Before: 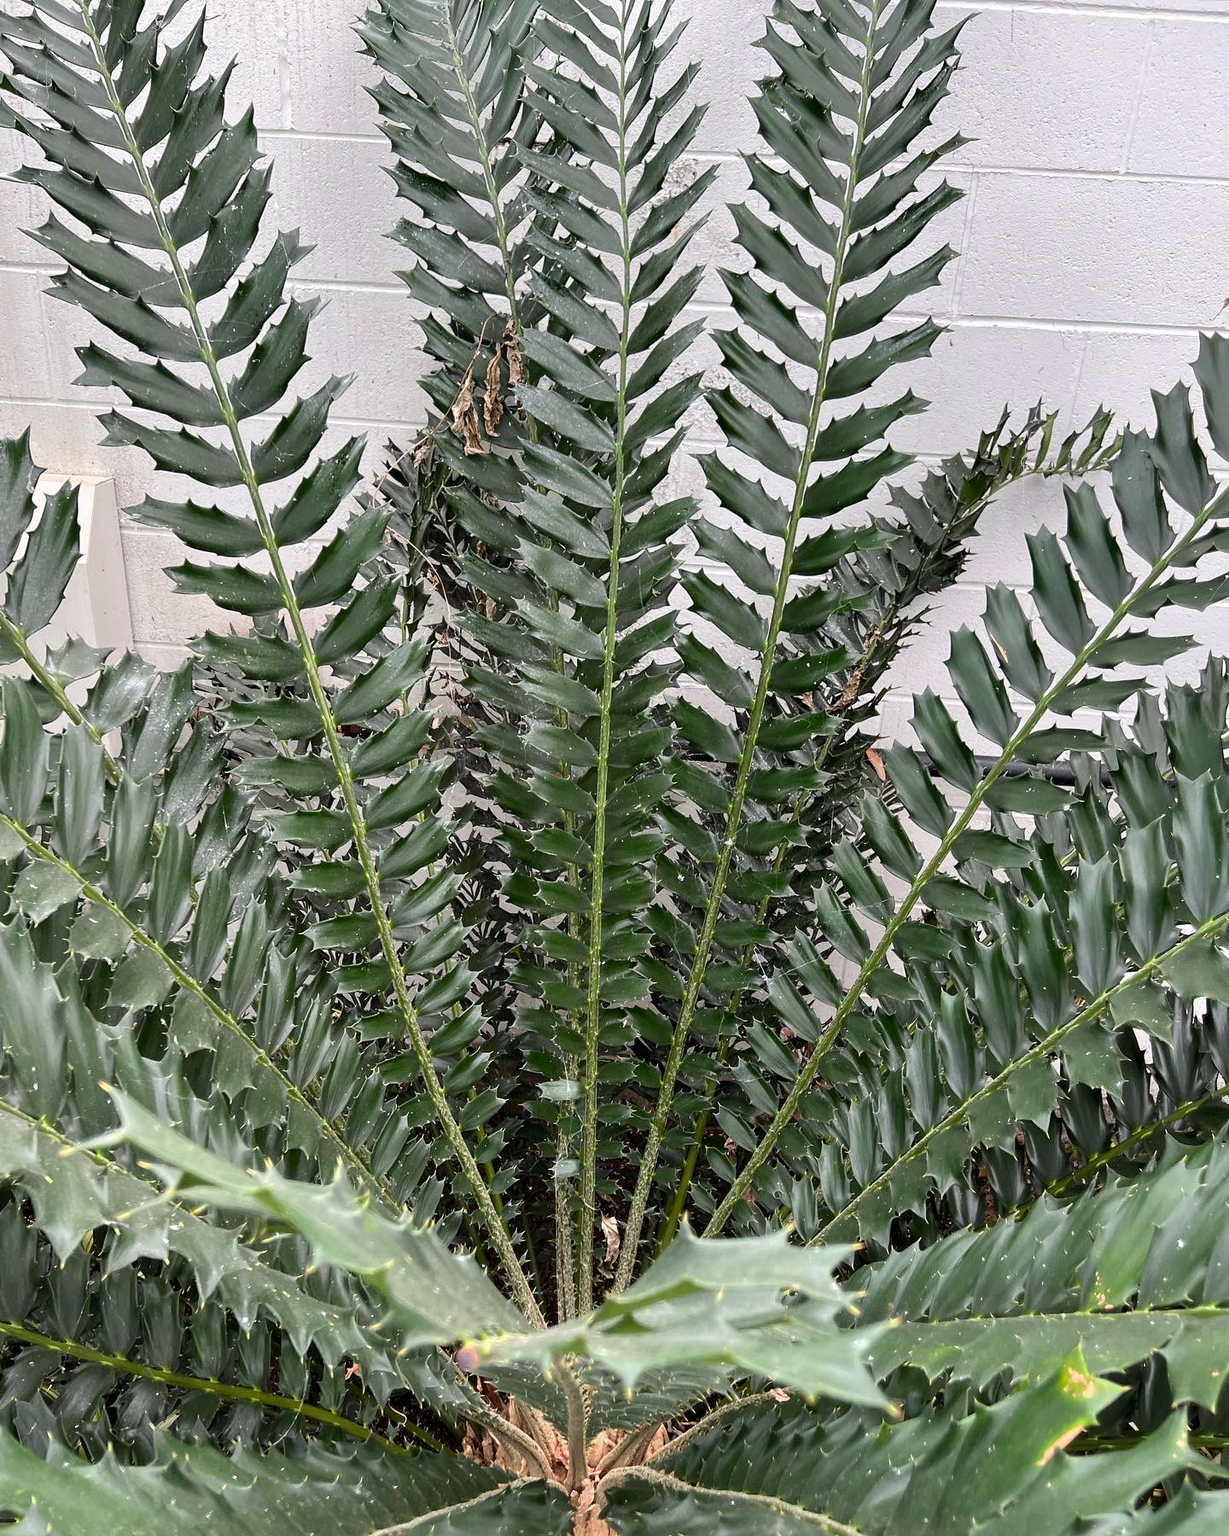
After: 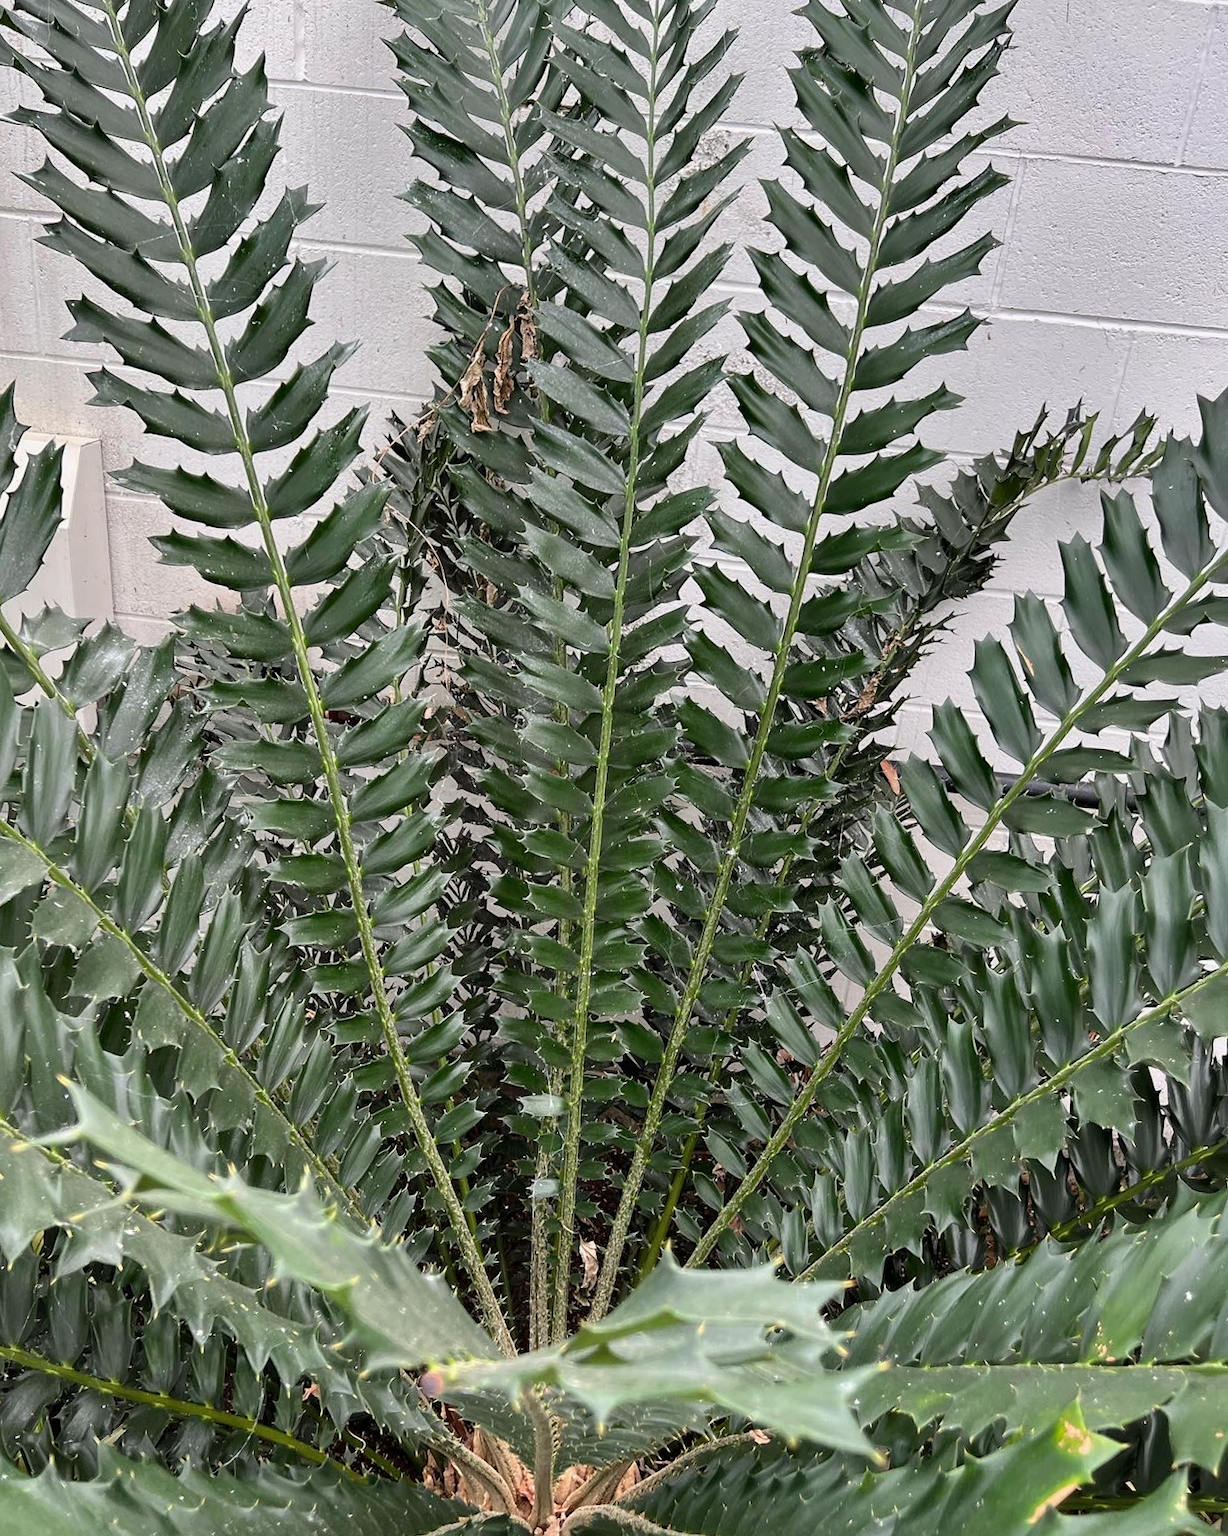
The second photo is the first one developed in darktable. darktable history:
shadows and highlights: low approximation 0.01, soften with gaussian
crop and rotate: angle -2.54°
exposure: exposure -0.072 EV, compensate highlight preservation false
